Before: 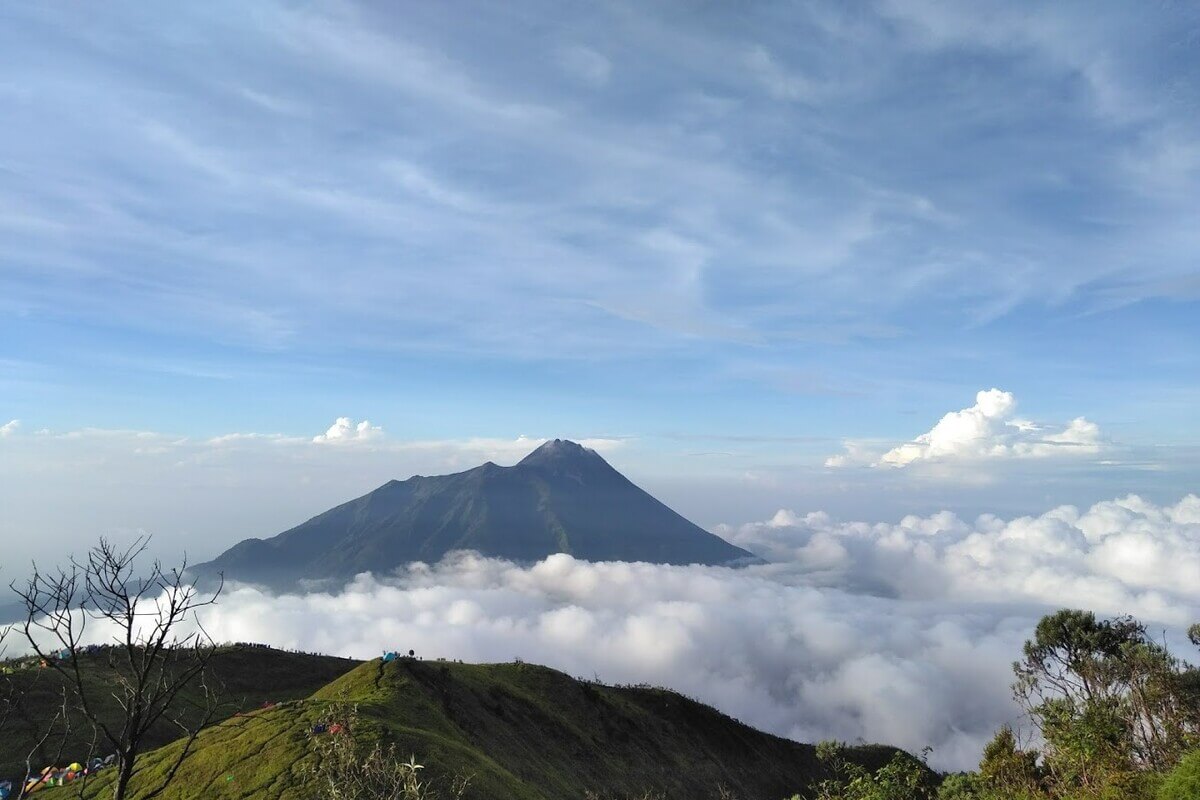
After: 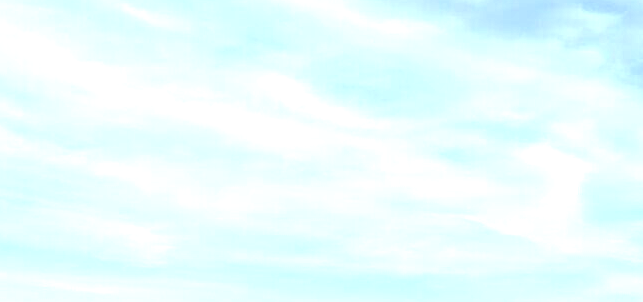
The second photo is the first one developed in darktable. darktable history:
crop: left 10.121%, top 10.631%, right 36.218%, bottom 51.526%
local contrast: on, module defaults
exposure: black level correction 0, exposure 1.45 EV, compensate exposure bias true, compensate highlight preservation false
